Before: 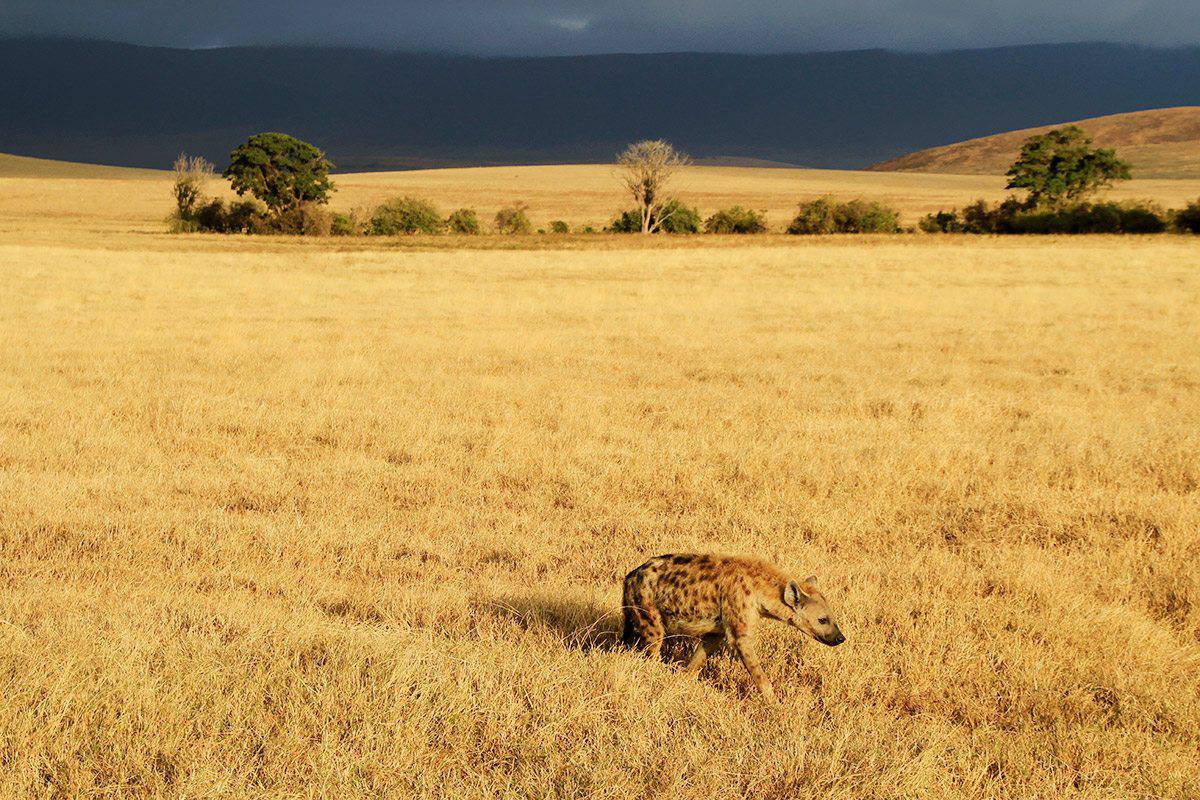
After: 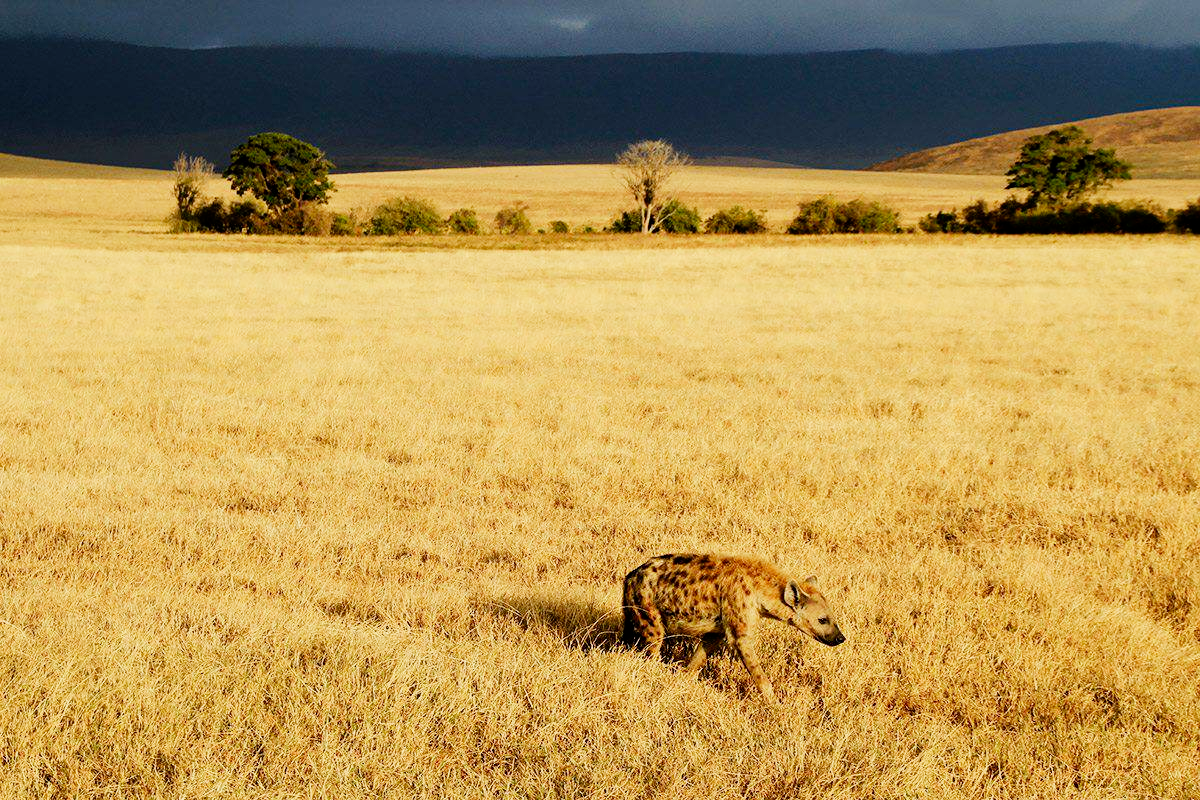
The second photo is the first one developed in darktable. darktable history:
filmic rgb: black relative exposure -16 EV, white relative exposure 5.33 EV, threshold 3.01 EV, structure ↔ texture 99.09%, hardness 5.92, contrast 1.256, add noise in highlights 0.002, preserve chrominance no, color science v3 (2019), use custom middle-gray values true, contrast in highlights soft, enable highlight reconstruction true
shadows and highlights: shadows -10.41, white point adjustment 1.59, highlights 11.48
